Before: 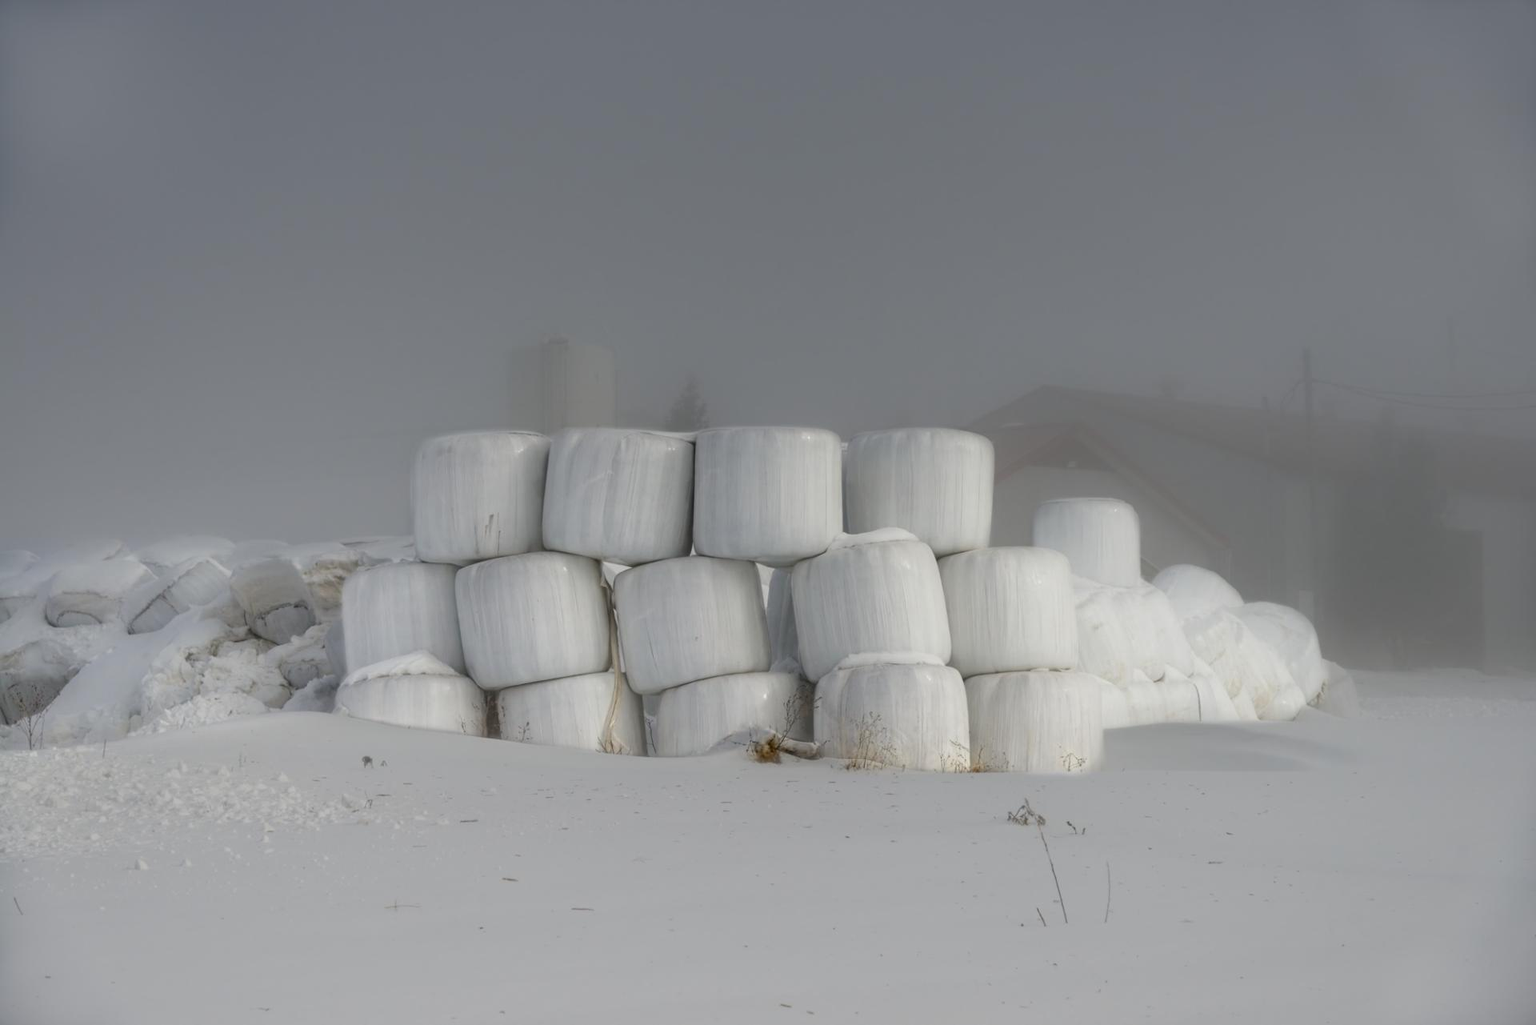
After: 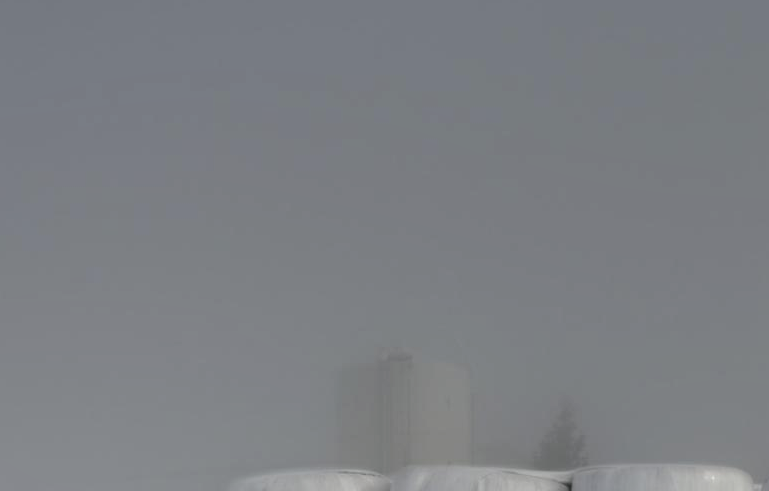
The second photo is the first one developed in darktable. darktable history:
contrast brightness saturation: contrast -0.132, brightness 0.048, saturation -0.122
local contrast: mode bilateral grid, contrast 21, coarseness 51, detail 140%, midtone range 0.2
crop: left 15.555%, top 5.464%, right 44.374%, bottom 56.147%
